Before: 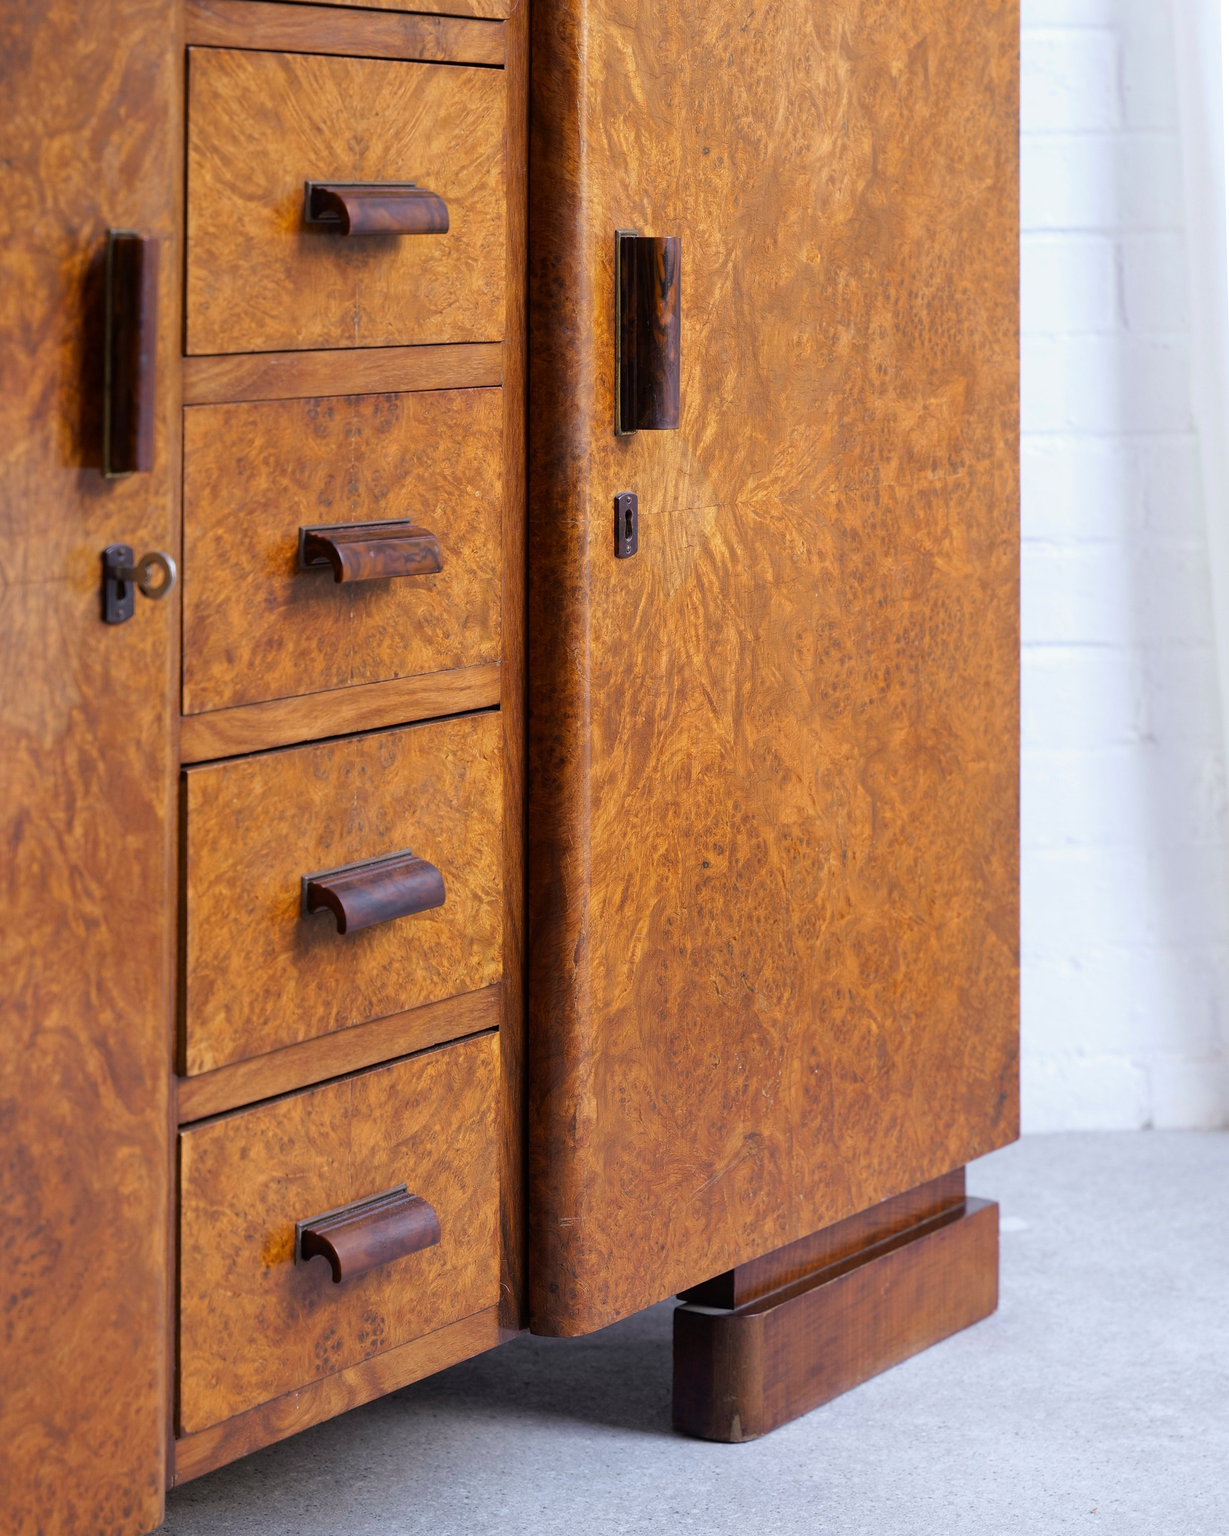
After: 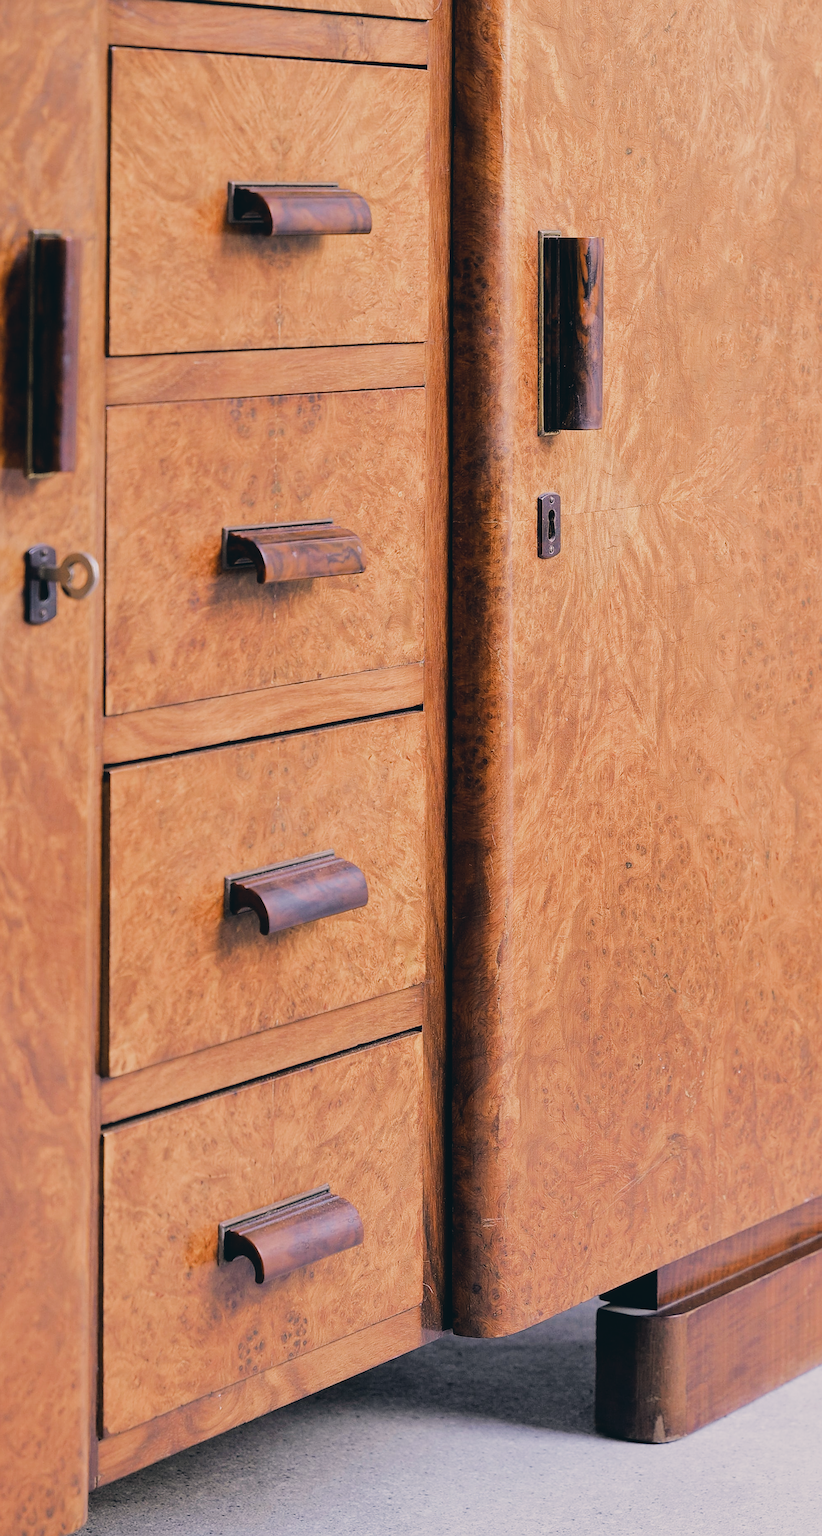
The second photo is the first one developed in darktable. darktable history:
filmic rgb: black relative exposure -7.65 EV, white relative exposure 4.56 EV, hardness 3.61, add noise in highlights 0.001, preserve chrominance max RGB, color science v3 (2019), use custom middle-gray values true, contrast in highlights soft
color correction: highlights a* 5.42, highlights b* 5.32, shadows a* -4.04, shadows b* -5.16
exposure: exposure 0.734 EV, compensate highlight preservation false
sharpen: radius 1.932
contrast brightness saturation: contrast -0.091, saturation -0.102
crop and rotate: left 6.325%, right 26.771%
tone curve: curves: ch0 [(0, 0.029) (0.099, 0.082) (0.264, 0.253) (0.447, 0.481) (0.678, 0.721) (0.828, 0.857) (0.992, 0.94)]; ch1 [(0, 0) (0.311, 0.266) (0.411, 0.374) (0.481, 0.458) (0.501, 0.499) (0.514, 0.512) (0.575, 0.577) (0.643, 0.648) (0.682, 0.674) (0.802, 0.812) (1, 1)]; ch2 [(0, 0) (0.259, 0.207) (0.323, 0.311) (0.376, 0.353) (0.463, 0.456) (0.498, 0.498) (0.524, 0.512) (0.574, 0.582) (0.648, 0.653) (0.768, 0.728) (1, 1)], color space Lab, linked channels, preserve colors none
shadows and highlights: shadows 2.83, highlights -17.64, soften with gaussian
